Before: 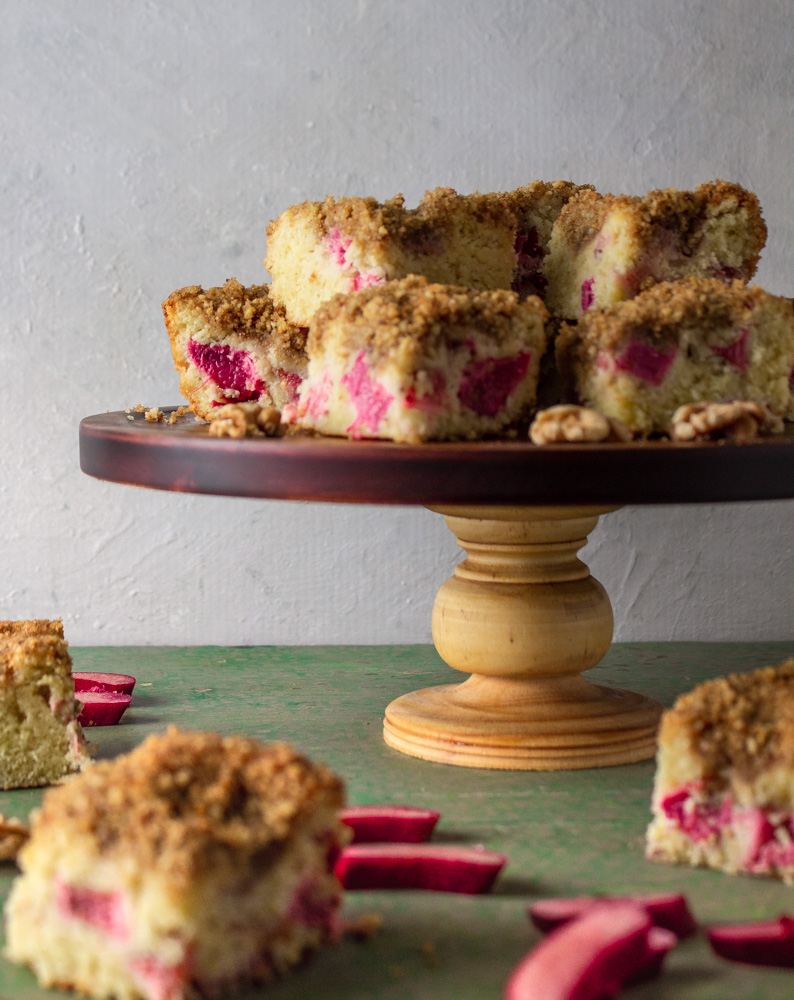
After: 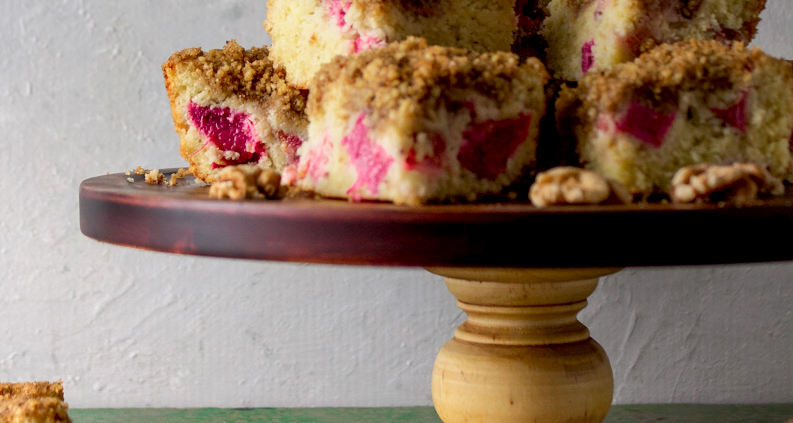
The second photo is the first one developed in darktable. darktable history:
crop and rotate: top 23.838%, bottom 33.831%
exposure: black level correction 0.009, compensate highlight preservation false
